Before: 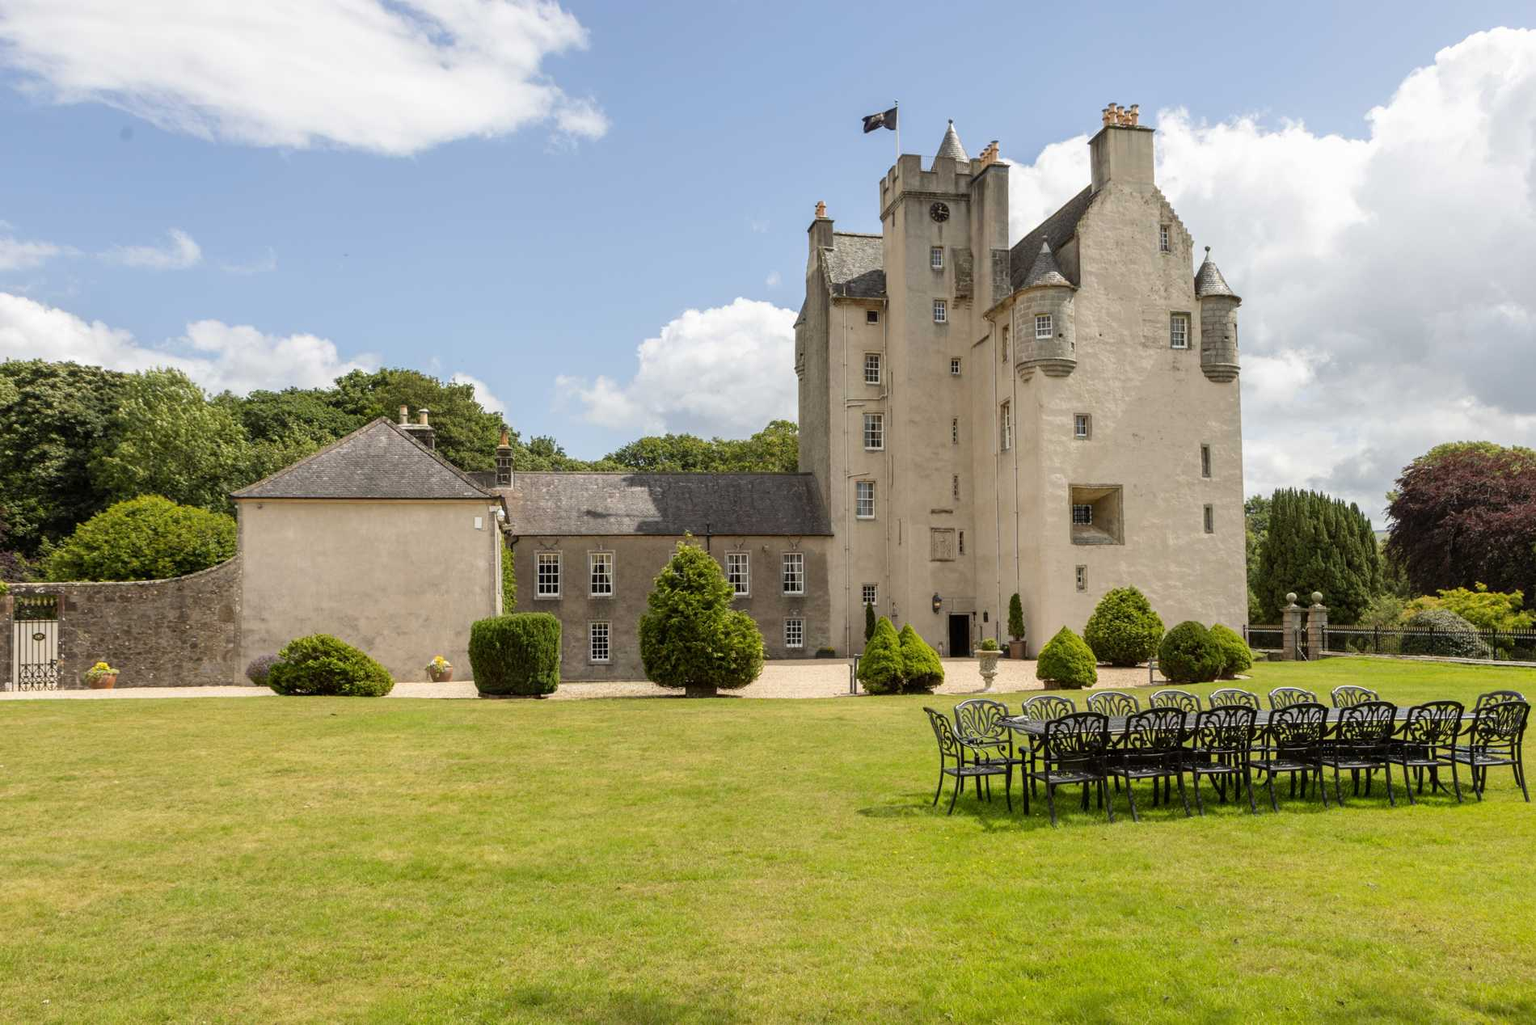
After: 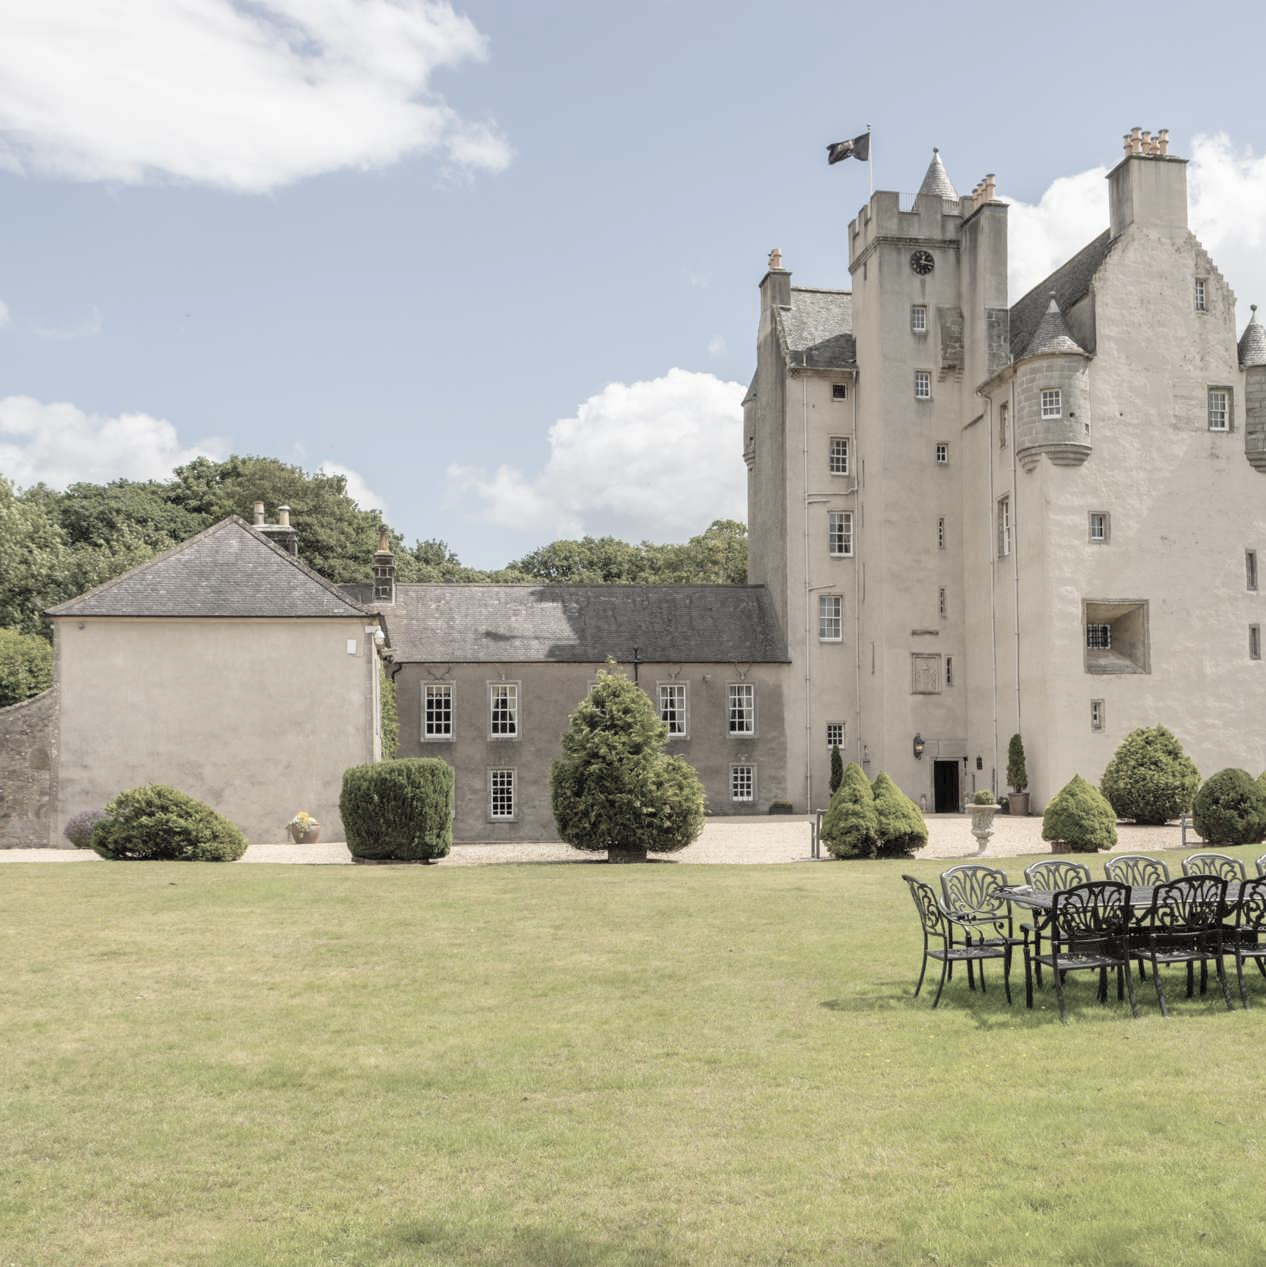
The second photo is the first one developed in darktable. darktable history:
crop and rotate: left 12.648%, right 20.685%
contrast brightness saturation: brightness 0.18, saturation -0.5
exposure: exposure -0.021 EV, compensate highlight preservation false
